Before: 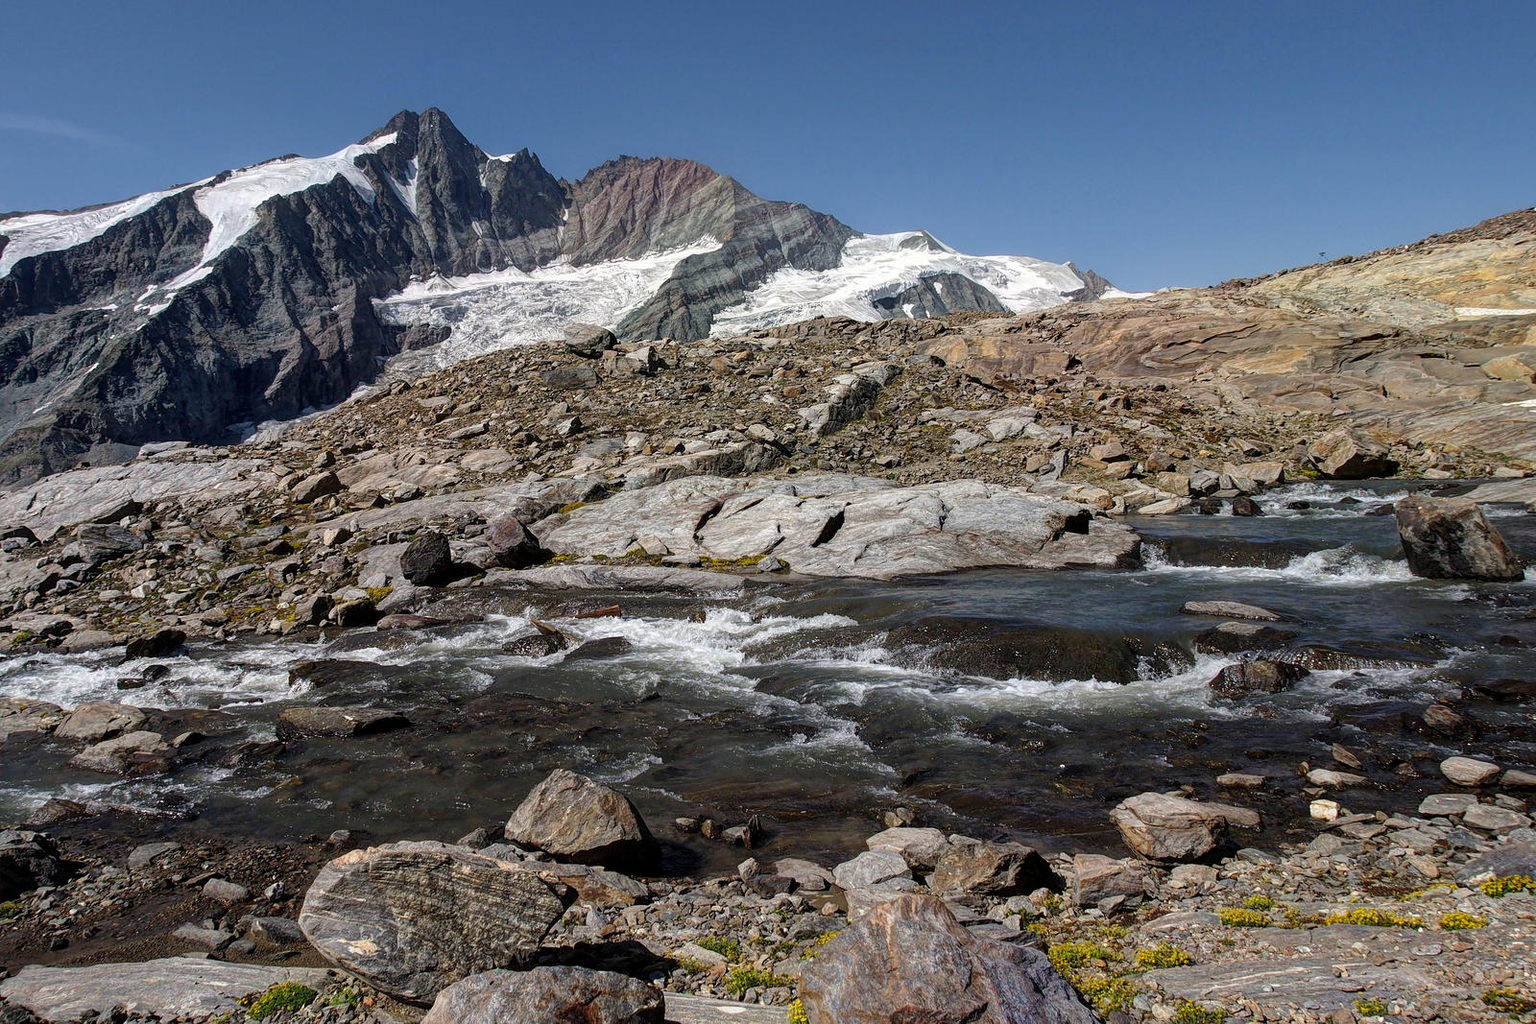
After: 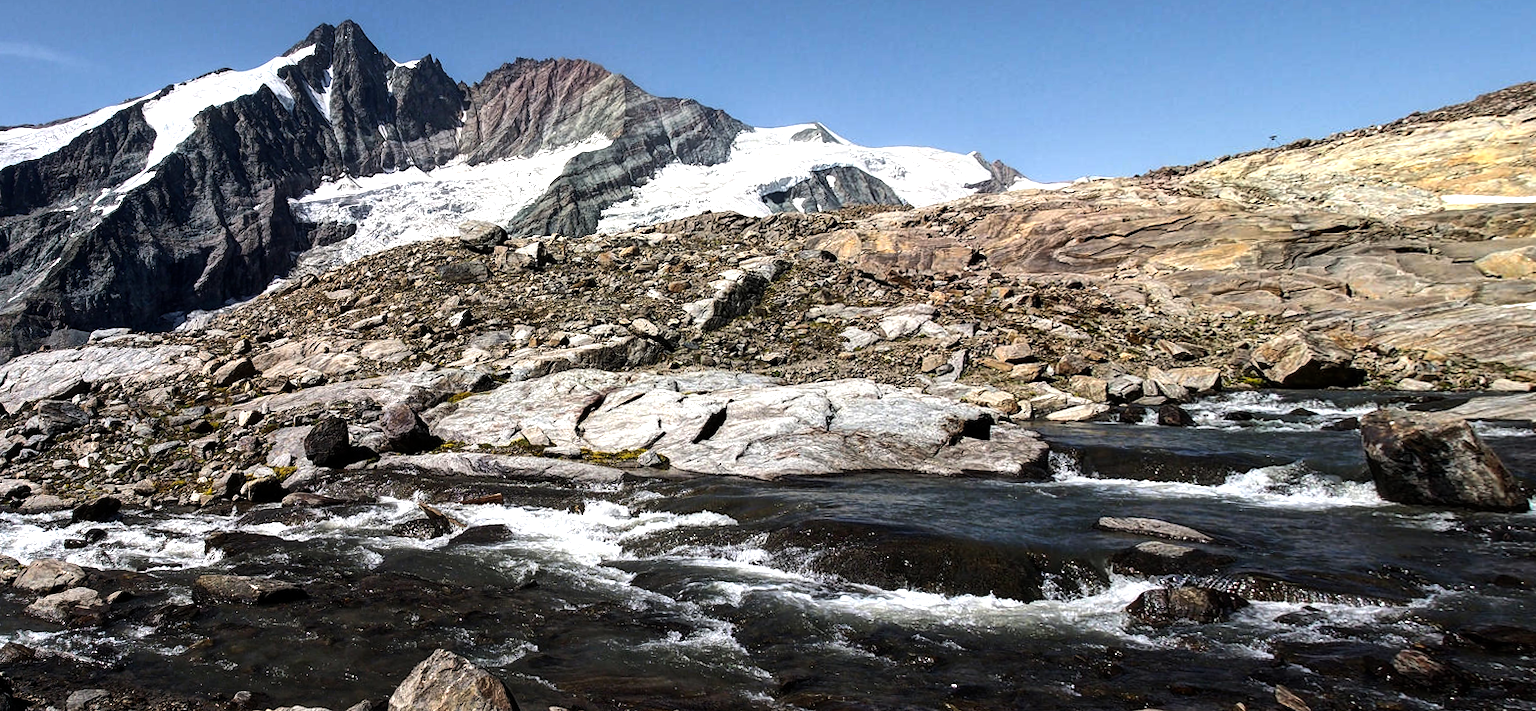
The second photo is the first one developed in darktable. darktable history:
crop and rotate: top 5.667%, bottom 14.937%
rotate and perspective: rotation 1.69°, lens shift (vertical) -0.023, lens shift (horizontal) -0.291, crop left 0.025, crop right 0.988, crop top 0.092, crop bottom 0.842
tone equalizer: -8 EV -1.08 EV, -7 EV -1.01 EV, -6 EV -0.867 EV, -5 EV -0.578 EV, -3 EV 0.578 EV, -2 EV 0.867 EV, -1 EV 1.01 EV, +0 EV 1.08 EV, edges refinement/feathering 500, mask exposure compensation -1.57 EV, preserve details no
